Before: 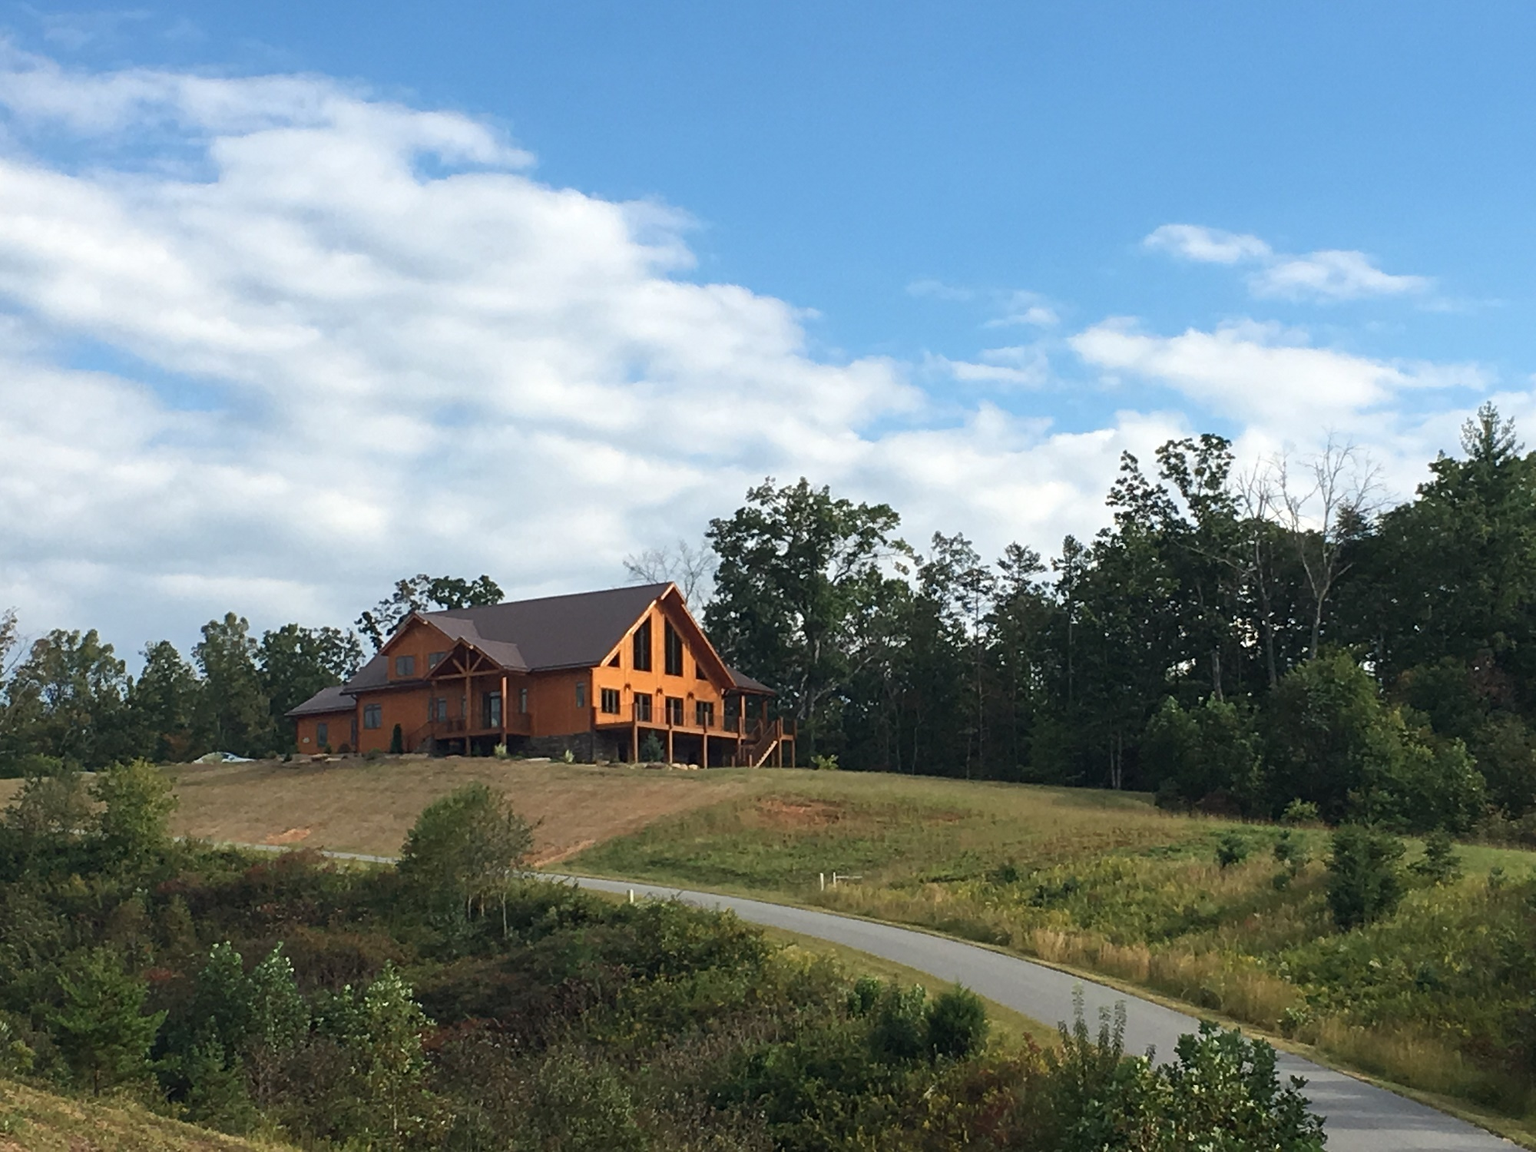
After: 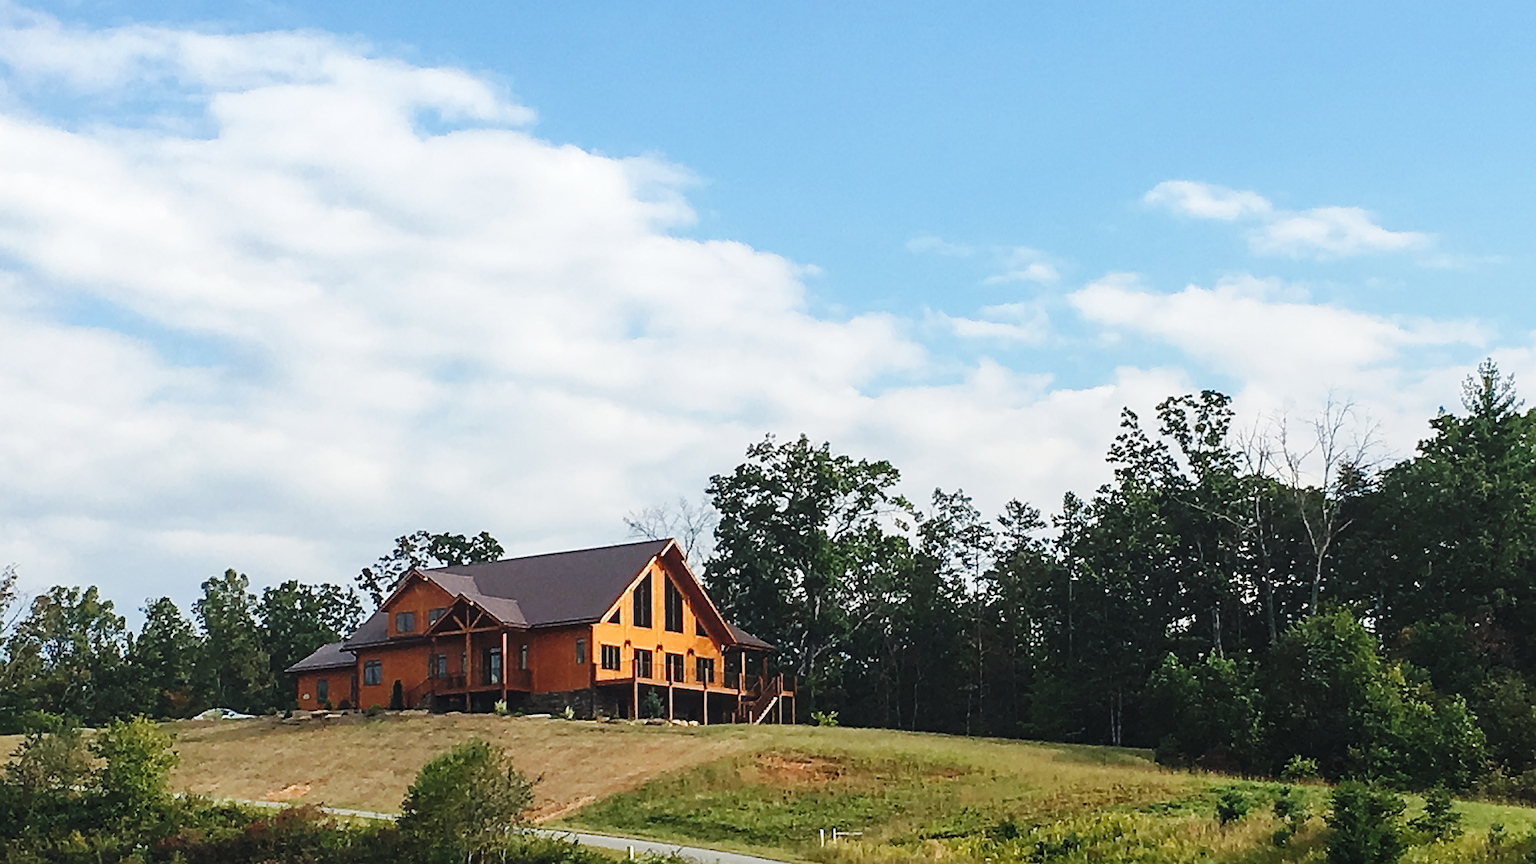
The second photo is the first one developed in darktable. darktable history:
crop: top 3.857%, bottom 21.132%
base curve: curves: ch0 [(0, 0) (0.036, 0.025) (0.121, 0.166) (0.206, 0.329) (0.605, 0.79) (1, 1)], preserve colors none
local contrast: detail 110%
sharpen: radius 1.4, amount 1.25, threshold 0.7
